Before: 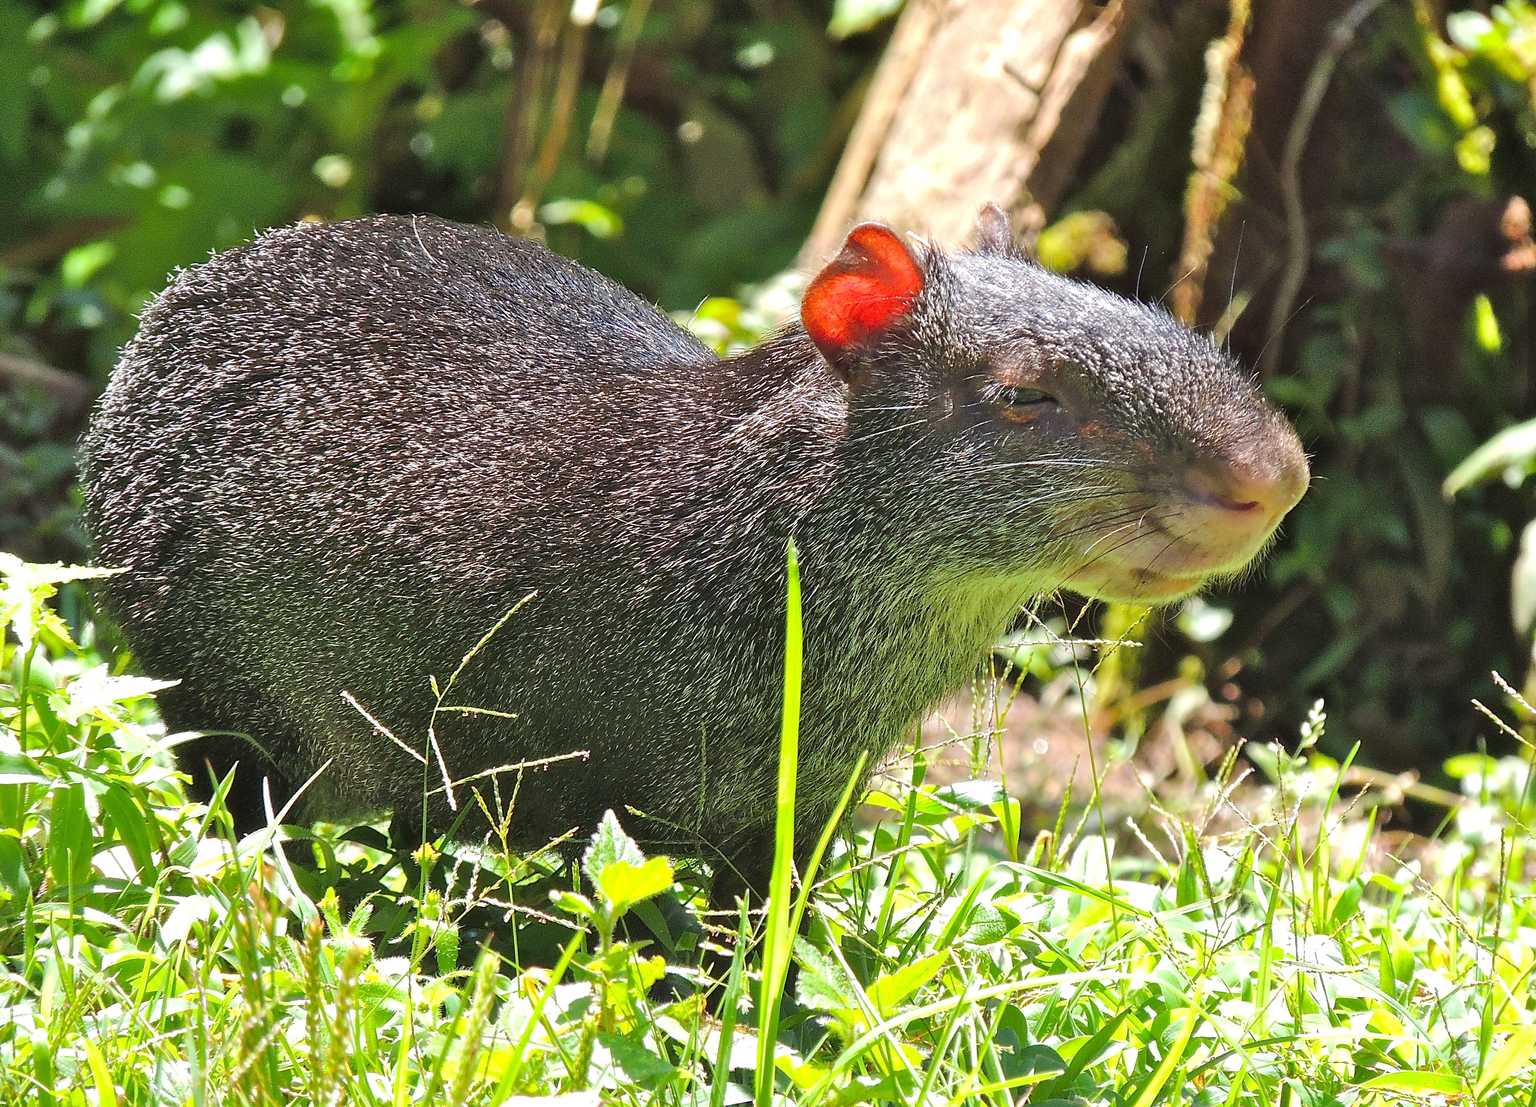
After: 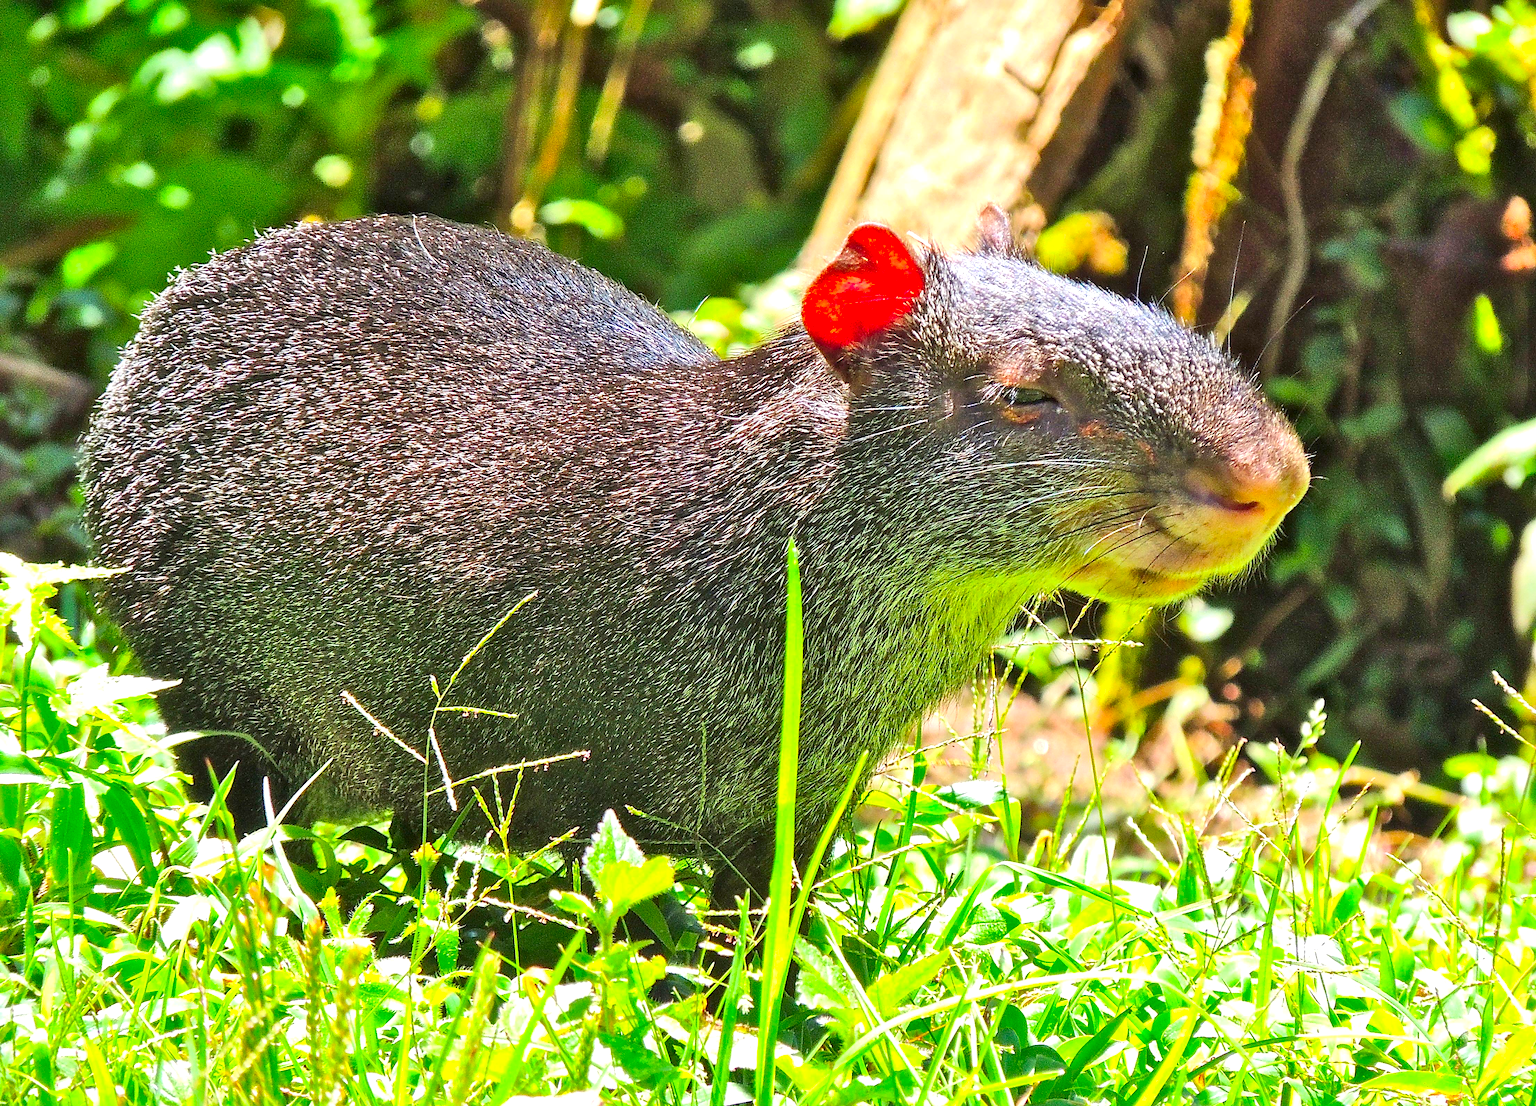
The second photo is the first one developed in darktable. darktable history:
contrast brightness saturation: contrast 0.198, brightness 0.195, saturation 0.813
local contrast: mode bilateral grid, contrast 24, coarseness 60, detail 152%, midtone range 0.2
